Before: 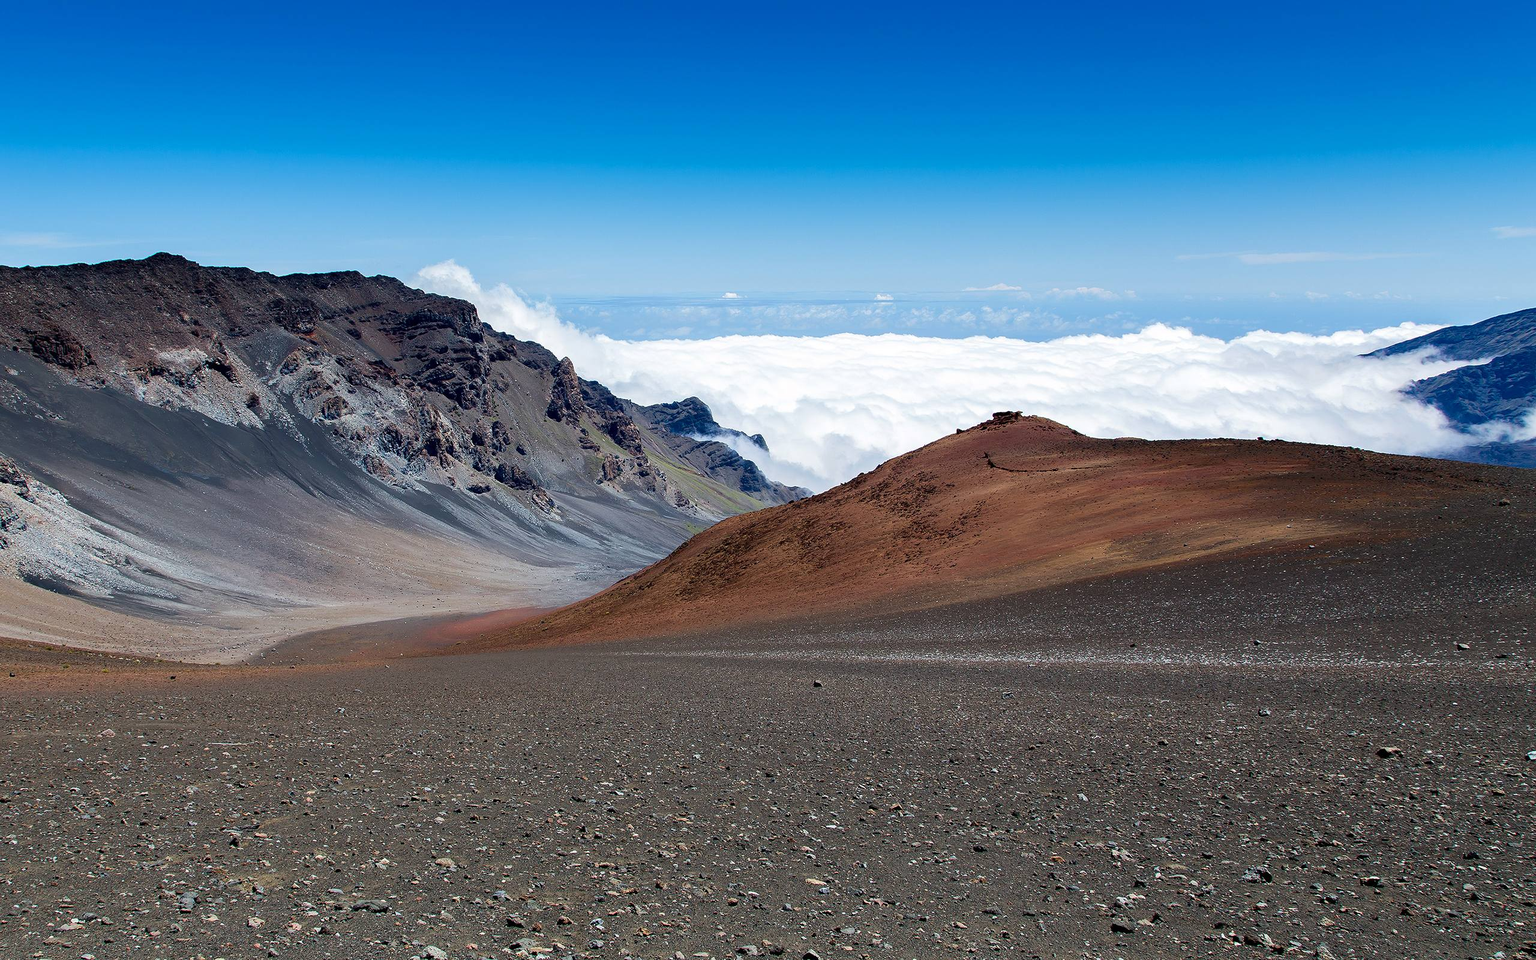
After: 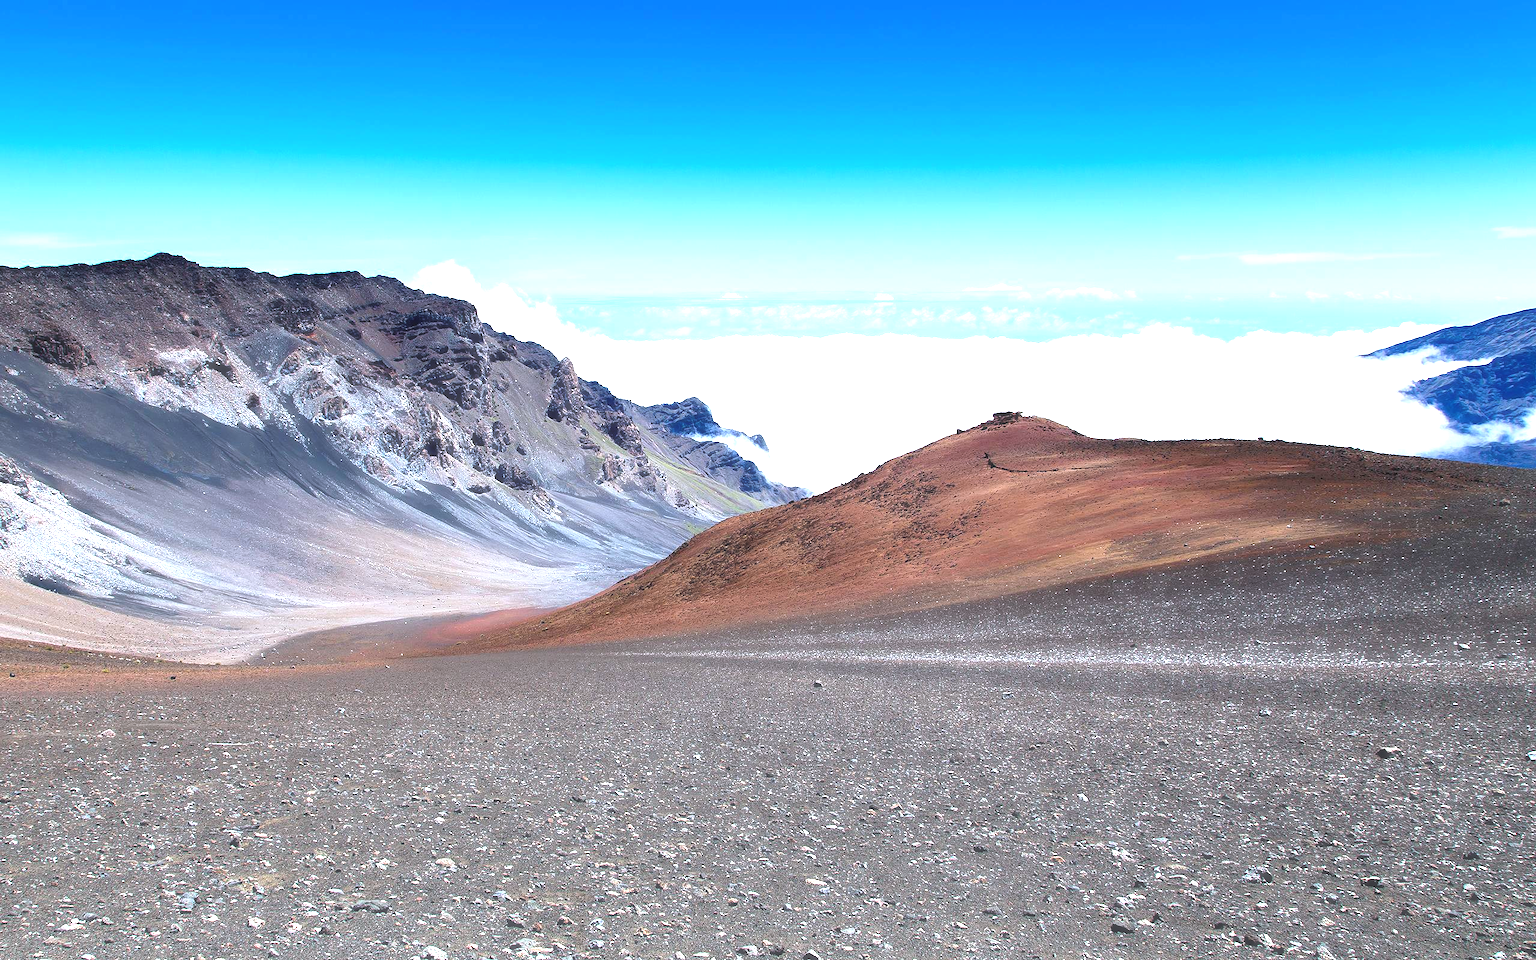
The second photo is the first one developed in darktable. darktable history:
haze removal: strength -0.099
exposure: black level correction 0, exposure 1.199 EV, compensate highlight preservation false
color calibration: illuminant as shot in camera, x 0.358, y 0.373, temperature 4628.91 K
